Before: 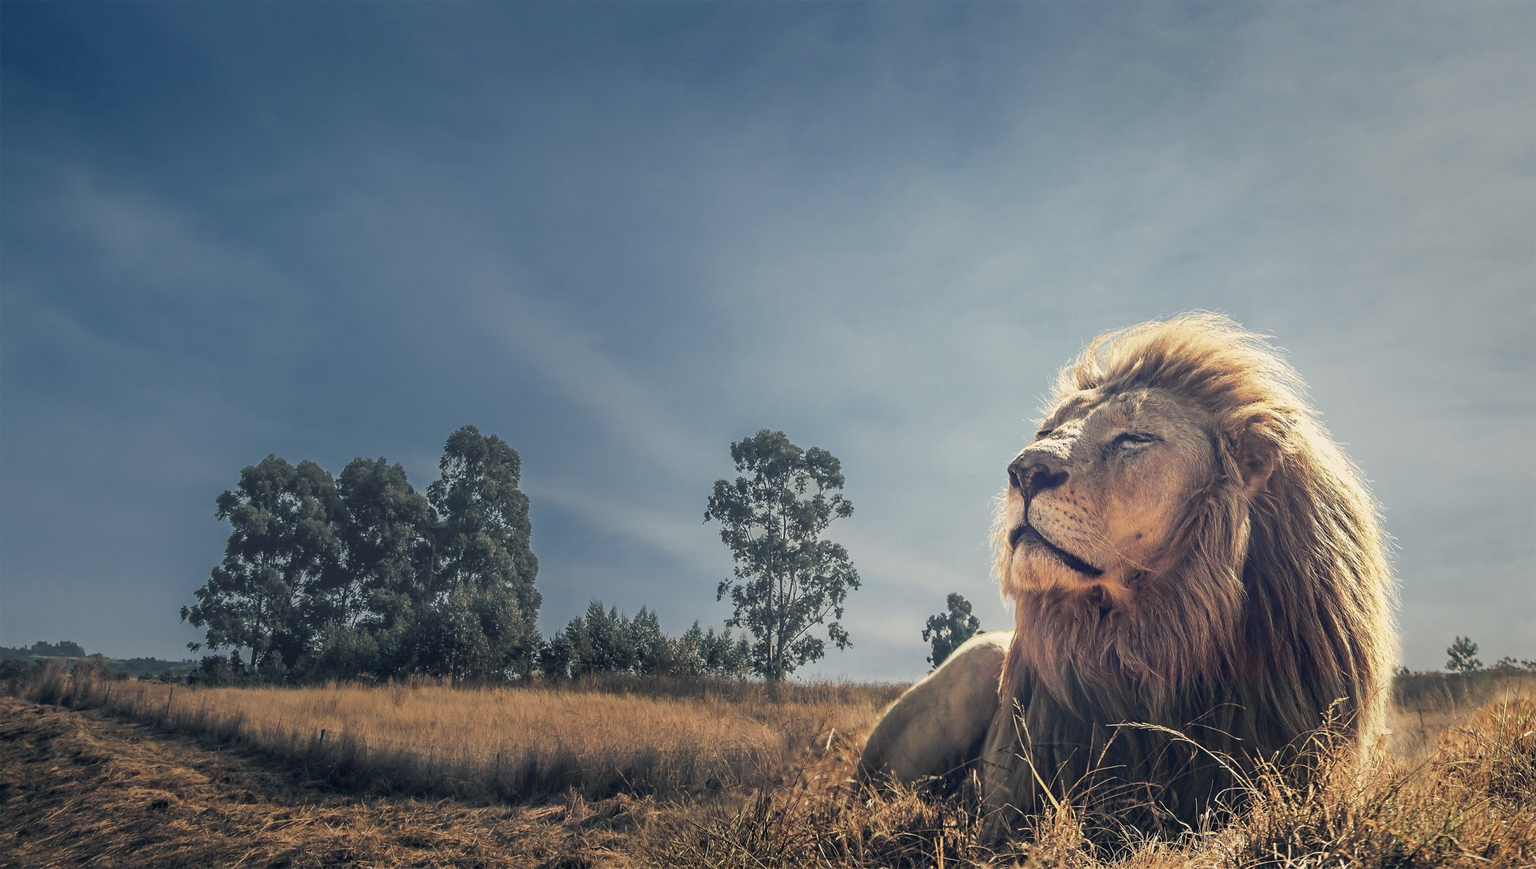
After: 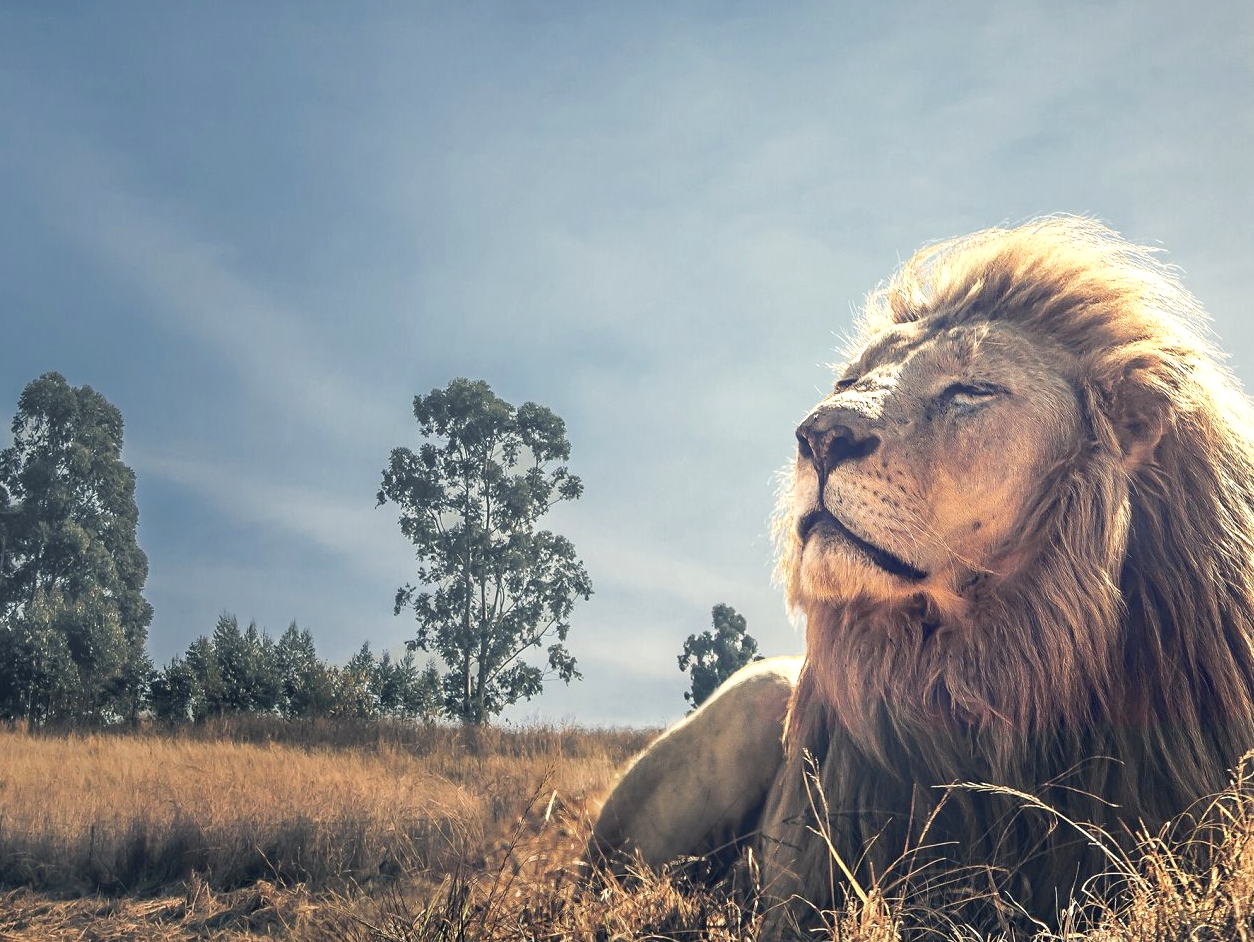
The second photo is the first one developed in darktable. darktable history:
crop and rotate: left 28.107%, top 17.958%, right 12.731%, bottom 3.526%
exposure: exposure 0.514 EV, compensate exposure bias true, compensate highlight preservation false
